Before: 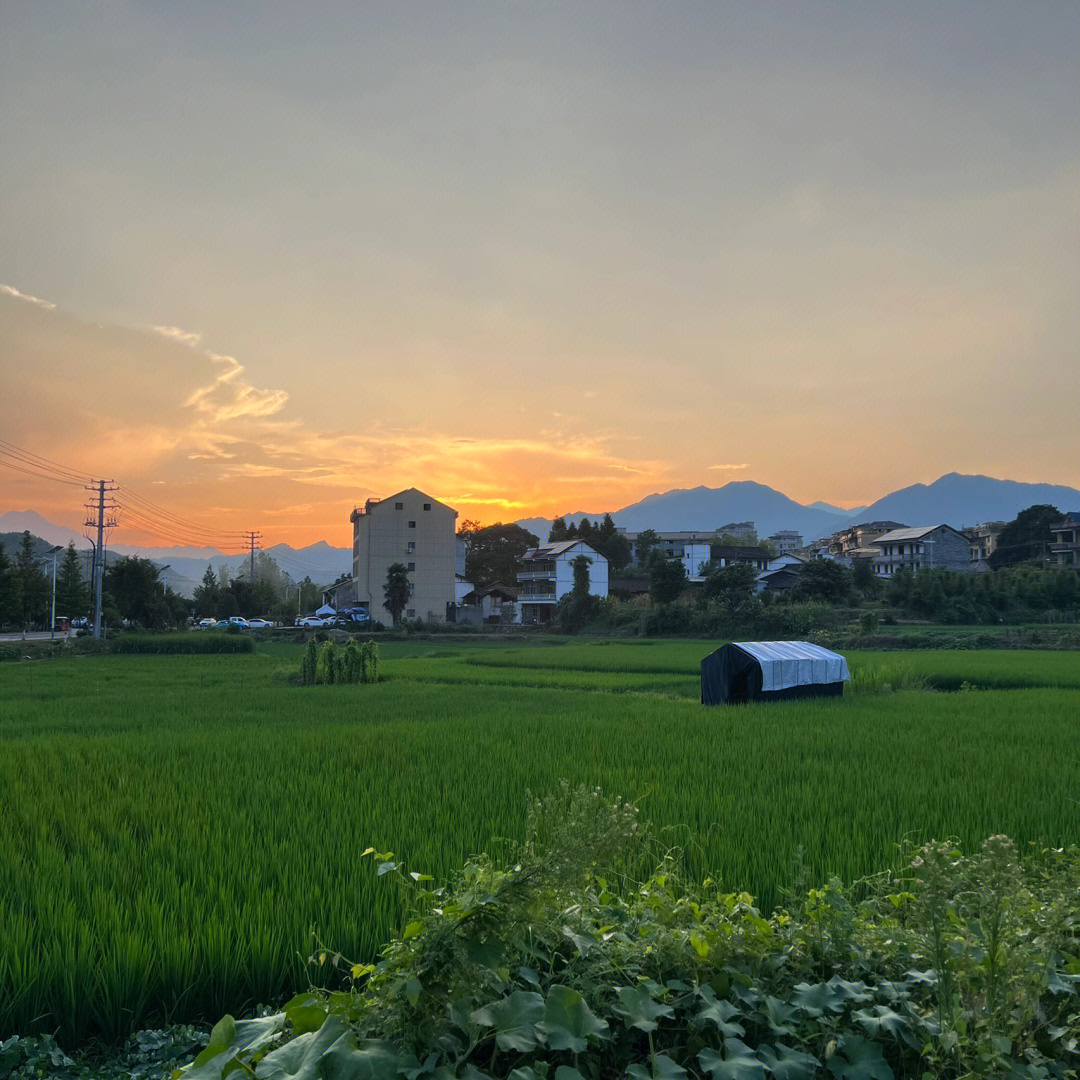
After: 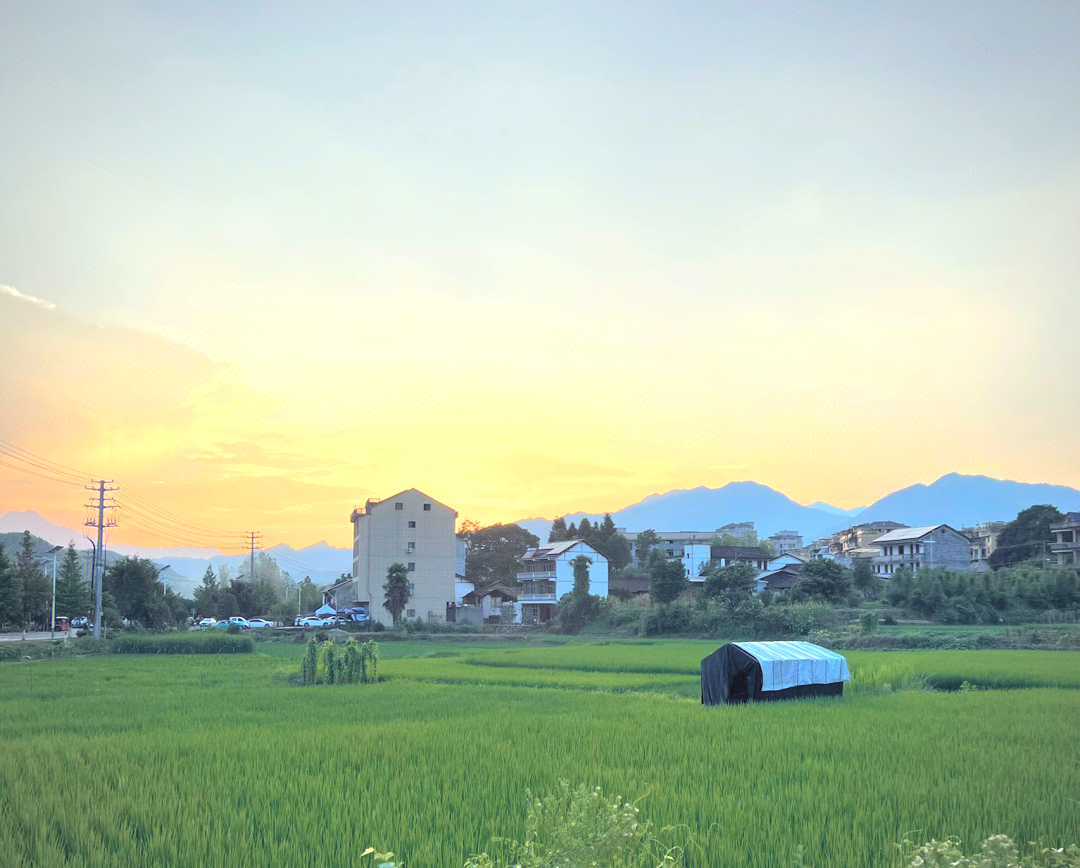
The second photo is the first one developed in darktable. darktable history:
crop: bottom 19.55%
contrast brightness saturation: brightness 0.184, saturation -0.505
vignetting: brightness -0.194, saturation -0.292, unbound false
color balance rgb: shadows lift › chroma 1.935%, shadows lift › hue 265.57°, global offset › chroma 0.148%, global offset › hue 253.8°, linear chroma grading › highlights 98.925%, linear chroma grading › global chroma 23.322%, perceptual saturation grading › global saturation 20%, perceptual saturation grading › highlights -24.824%, perceptual saturation grading › shadows 25.329%
exposure: exposure 0.558 EV, compensate highlight preservation false
color correction: highlights a* -5.04, highlights b* -4.46, shadows a* 3.74, shadows b* 4.08
levels: levels [0, 0.435, 0.917]
